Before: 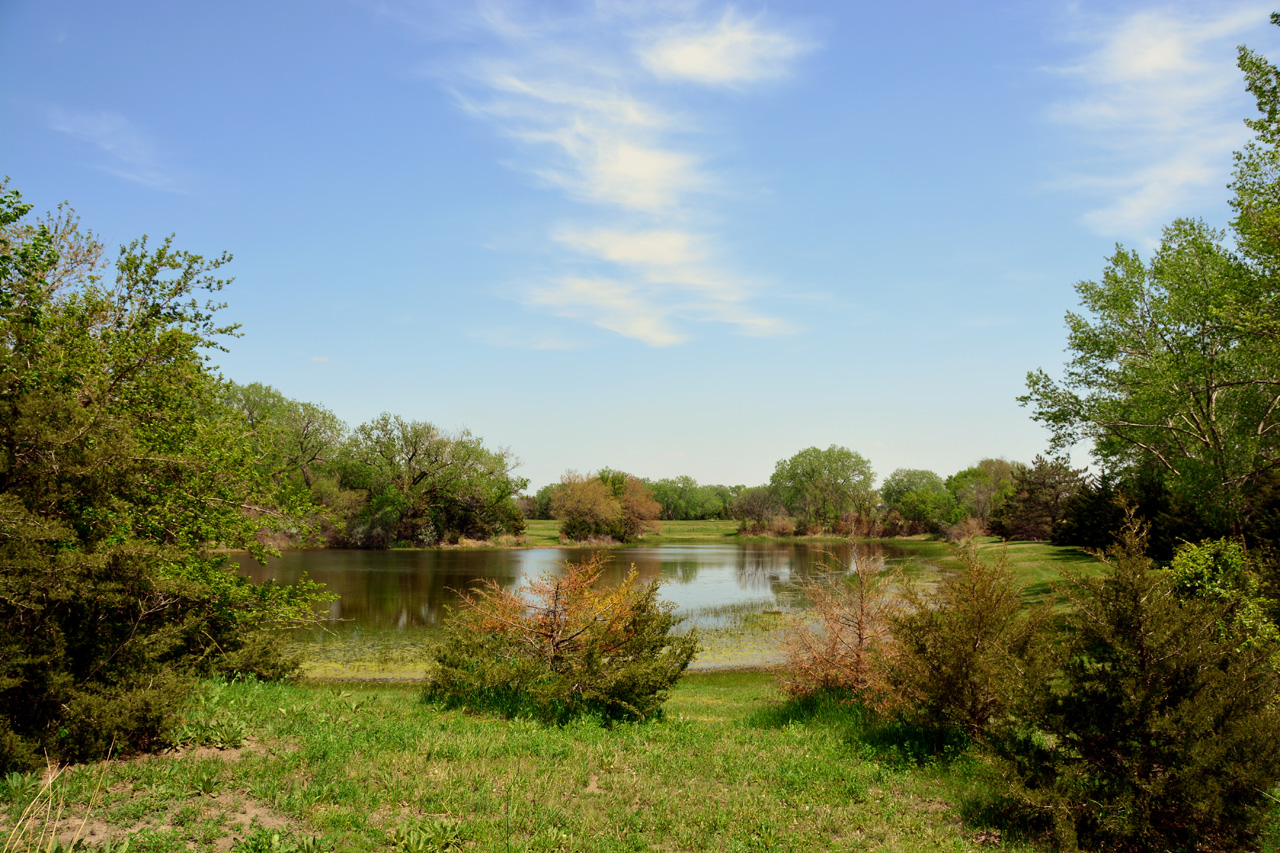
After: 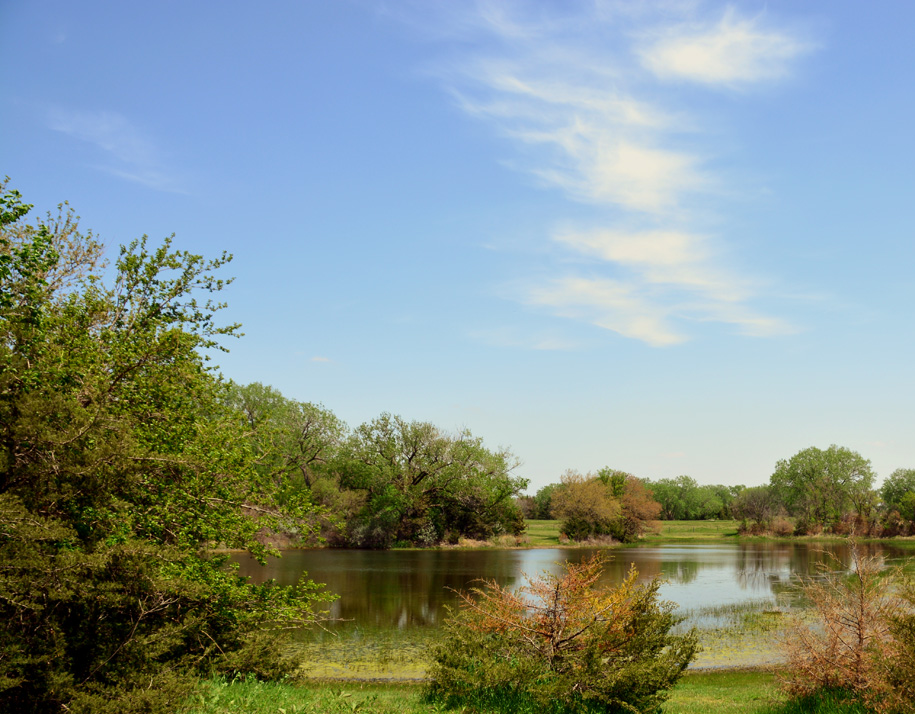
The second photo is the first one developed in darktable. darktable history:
crop: right 28.496%, bottom 16.256%
